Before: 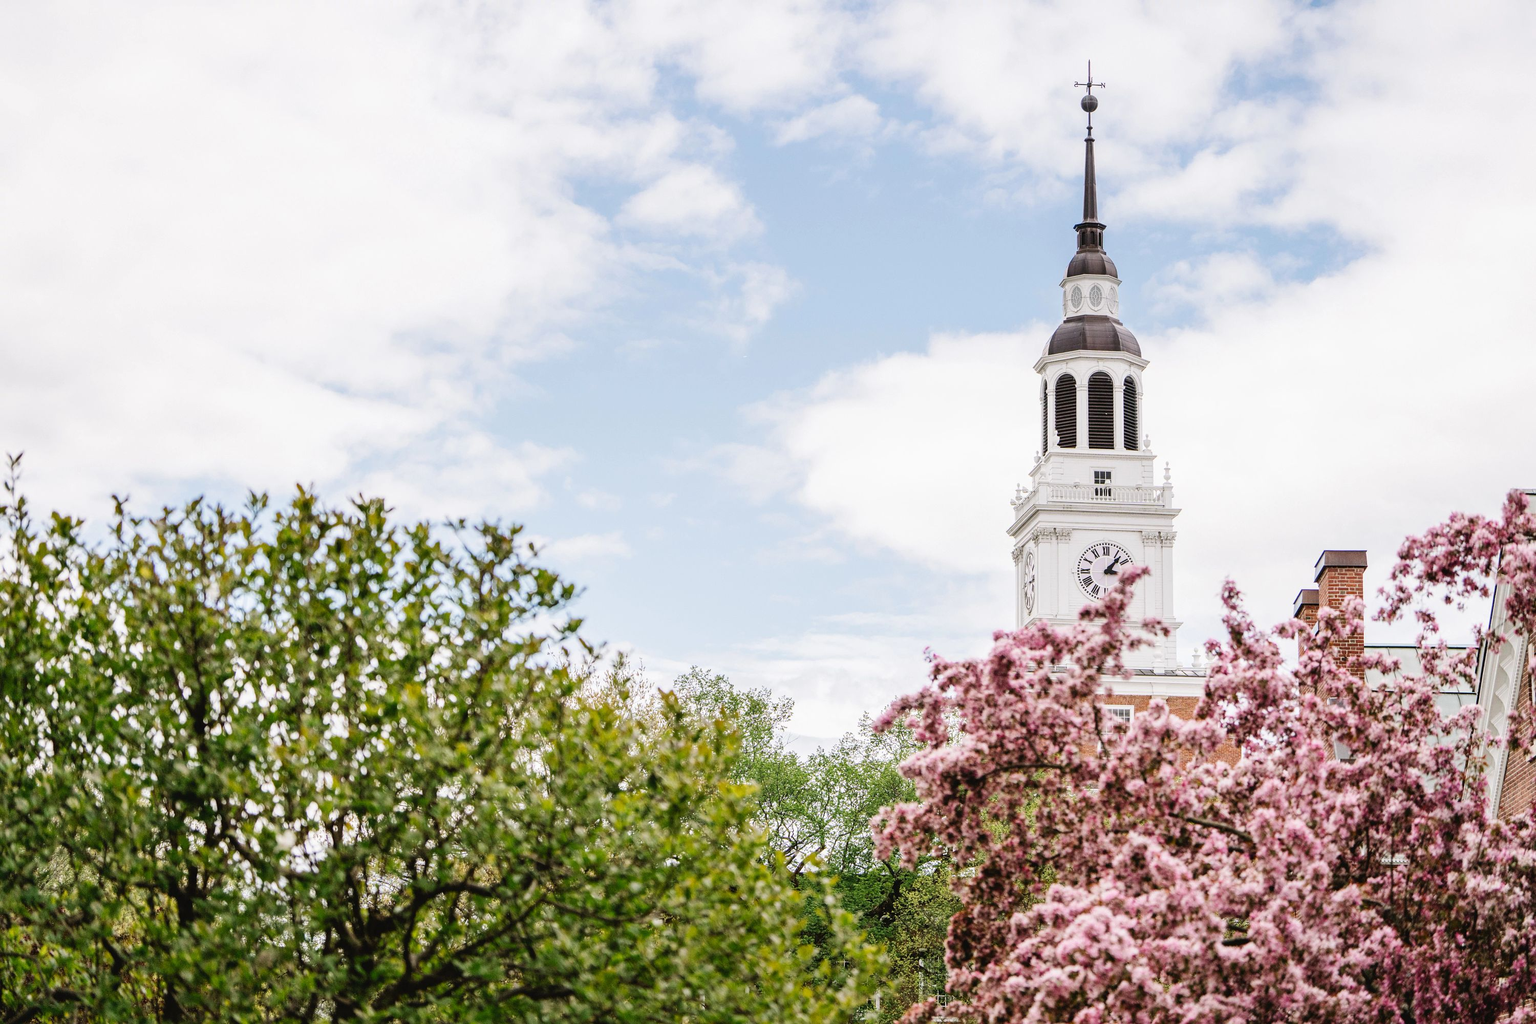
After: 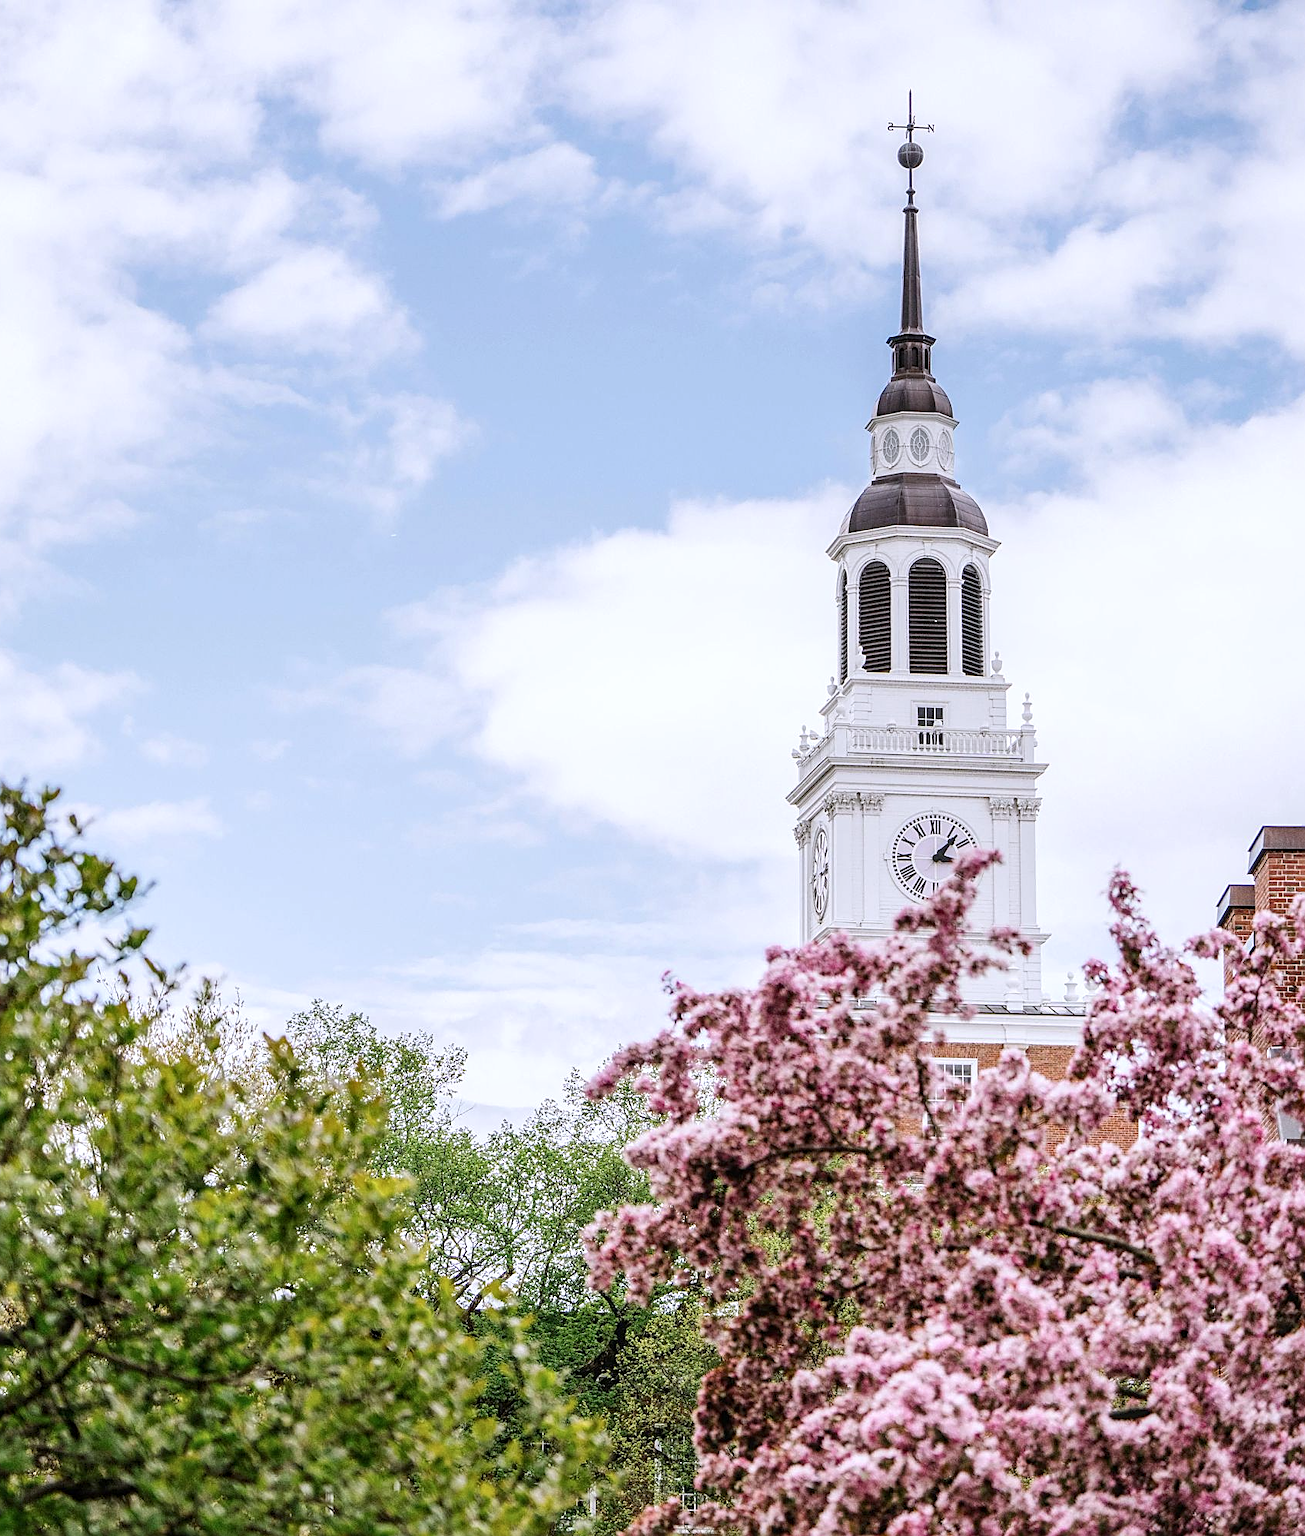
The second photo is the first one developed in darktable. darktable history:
crop: left 31.458%, top 0%, right 11.876%
sharpen: on, module defaults
color calibration: illuminant as shot in camera, x 0.358, y 0.373, temperature 4628.91 K
local contrast: on, module defaults
